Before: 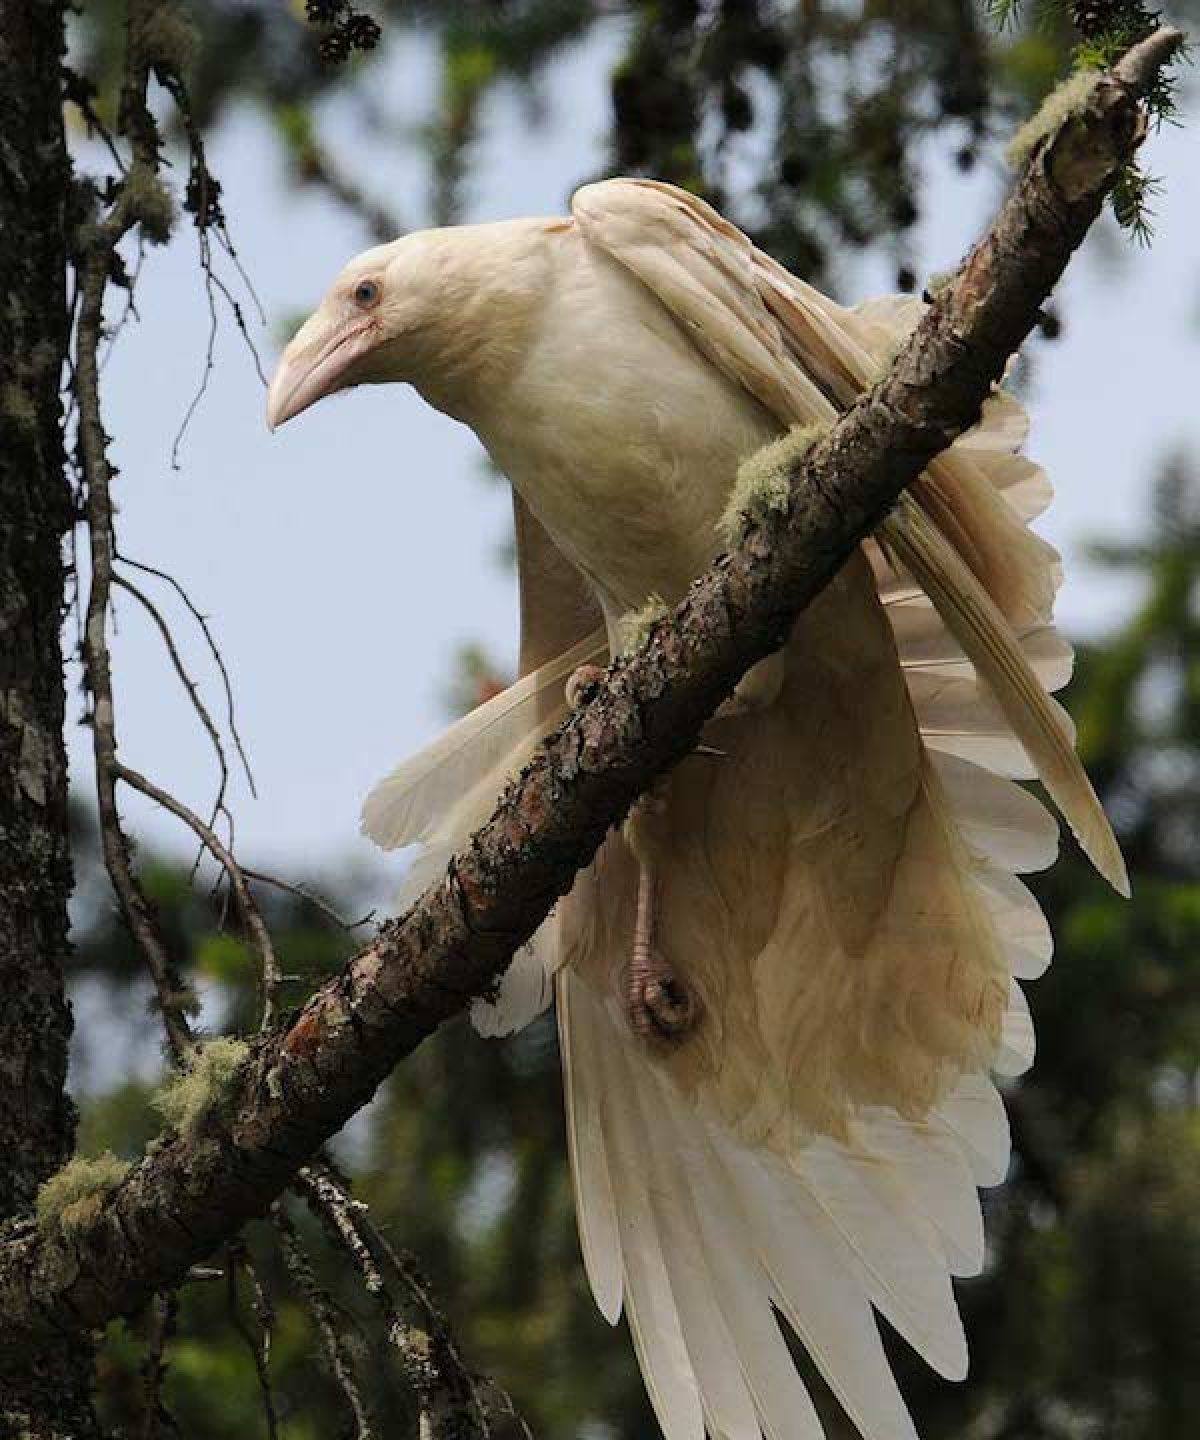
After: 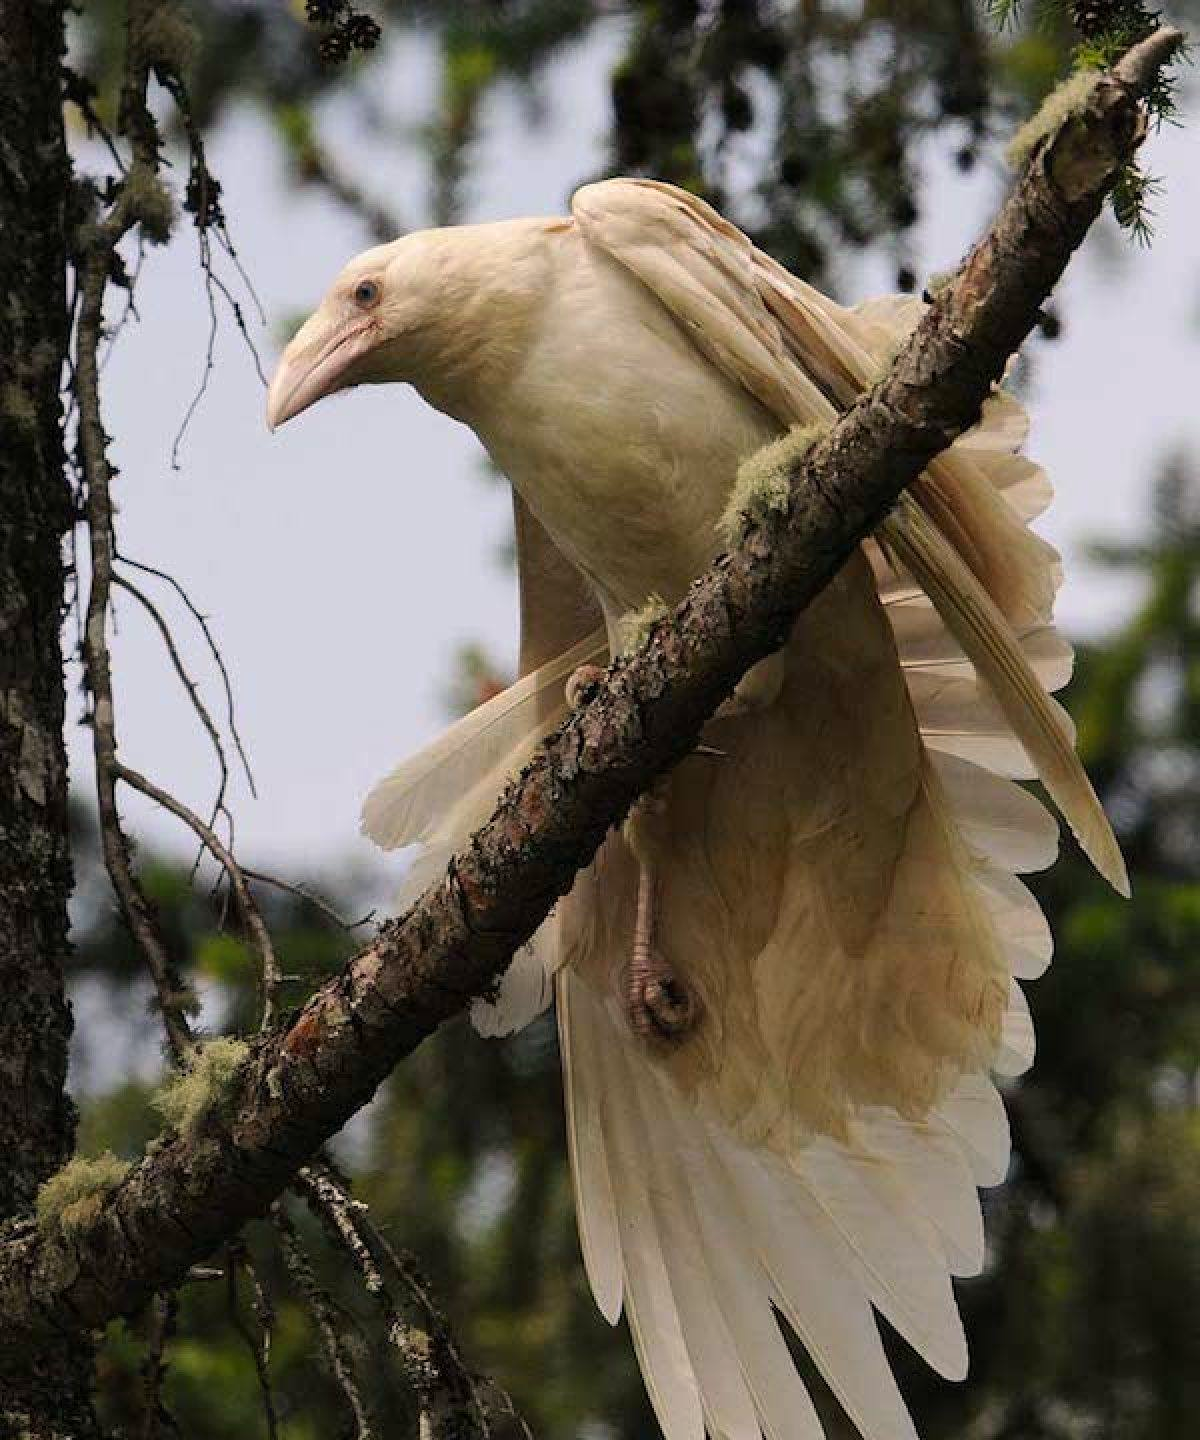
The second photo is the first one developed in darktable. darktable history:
color correction: highlights a* 3.62, highlights b* 5.1
